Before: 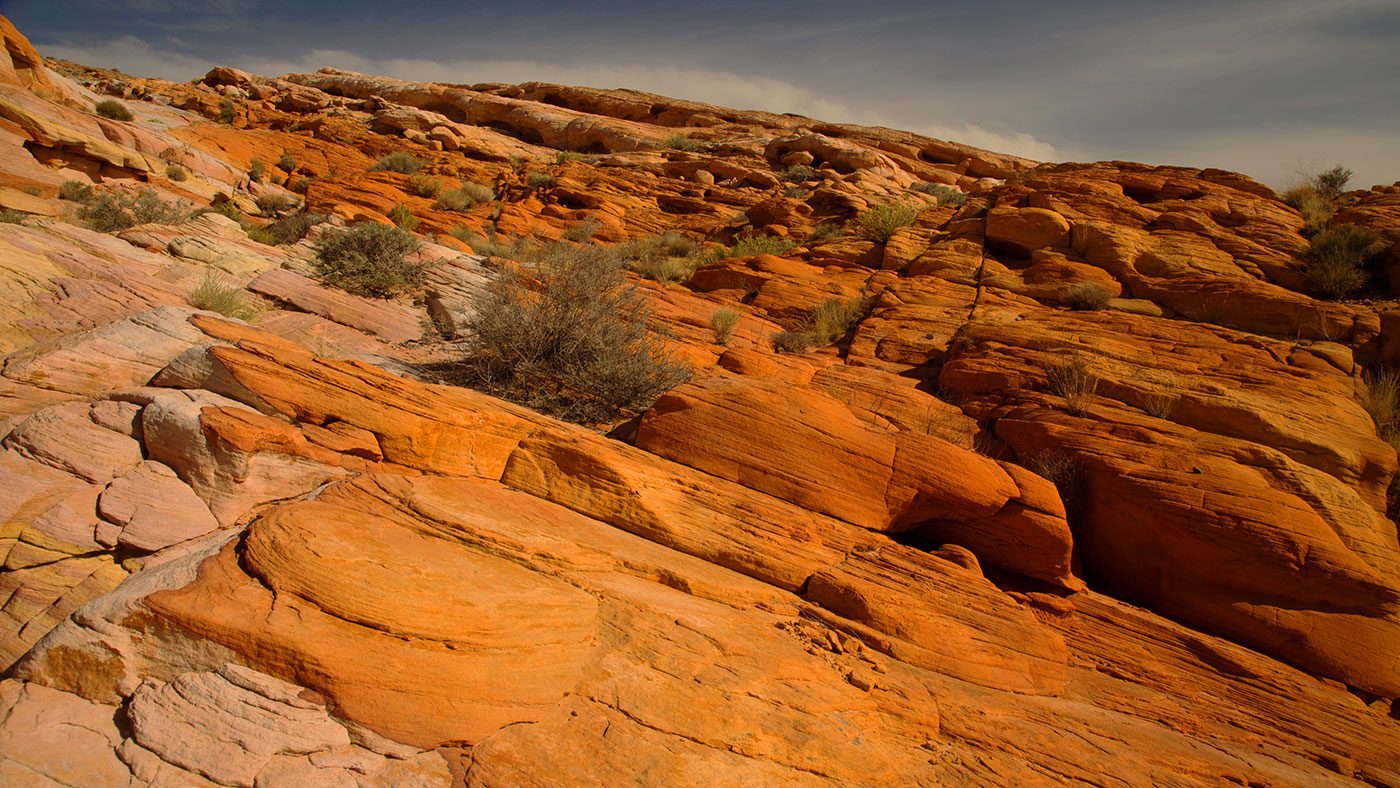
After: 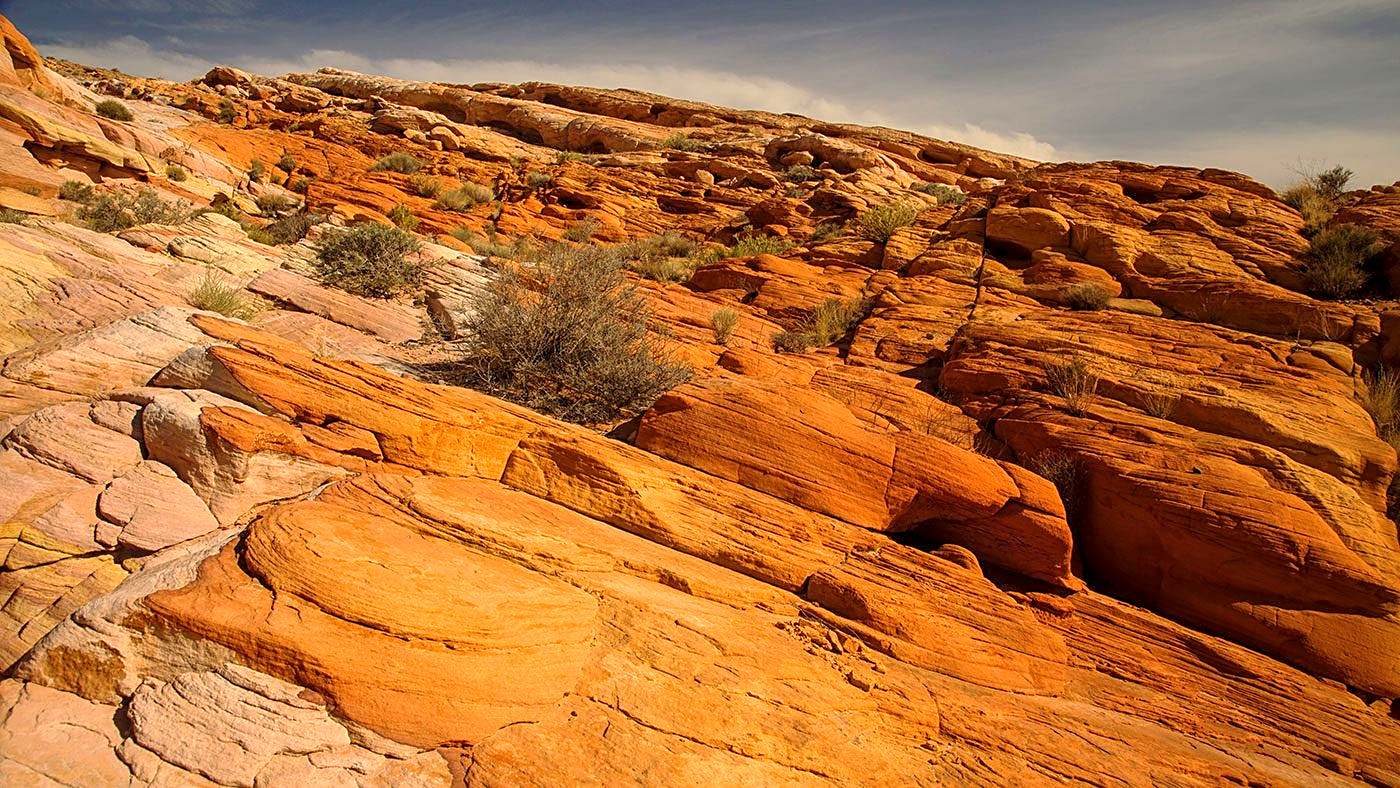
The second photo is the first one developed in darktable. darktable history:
exposure: exposure 0.6 EV, compensate highlight preservation false
local contrast: on, module defaults
sharpen: on, module defaults
